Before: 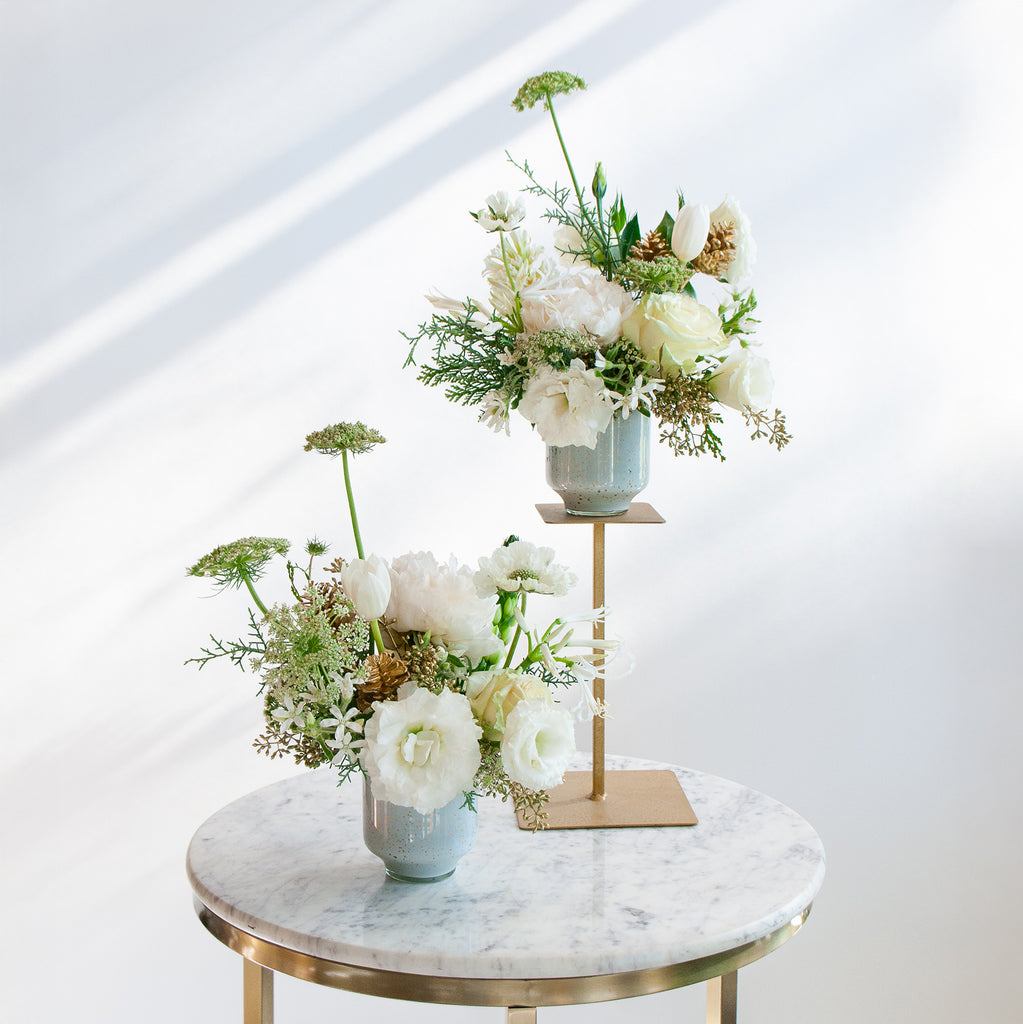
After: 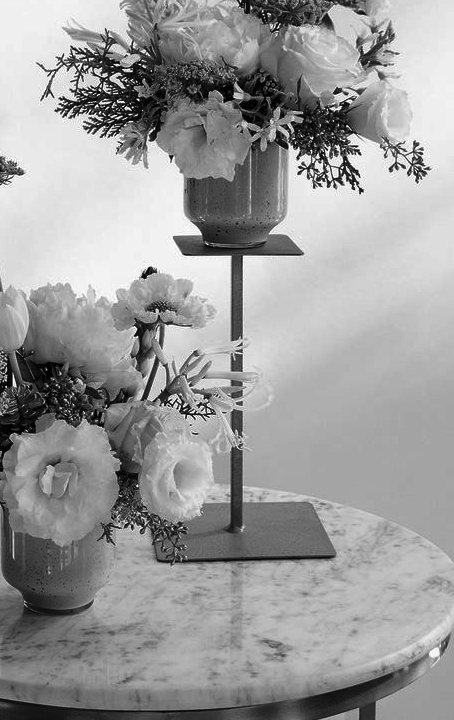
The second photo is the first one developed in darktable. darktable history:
crop: left 35.432%, top 26.233%, right 20.145%, bottom 3.432%
contrast brightness saturation: contrast -0.03, brightness -0.59, saturation -1
color balance rgb: shadows lift › luminance -20%, power › hue 72.24°, highlights gain › luminance 15%, global offset › hue 171.6°, perceptual saturation grading › highlights -30%, perceptual saturation grading › shadows 20%, global vibrance 30%, contrast 10%
tone equalizer: -8 EV 0.25 EV, -7 EV 0.417 EV, -6 EV 0.417 EV, -5 EV 0.25 EV, -3 EV -0.25 EV, -2 EV -0.417 EV, -1 EV -0.417 EV, +0 EV -0.25 EV, edges refinement/feathering 500, mask exposure compensation -1.57 EV, preserve details guided filter
